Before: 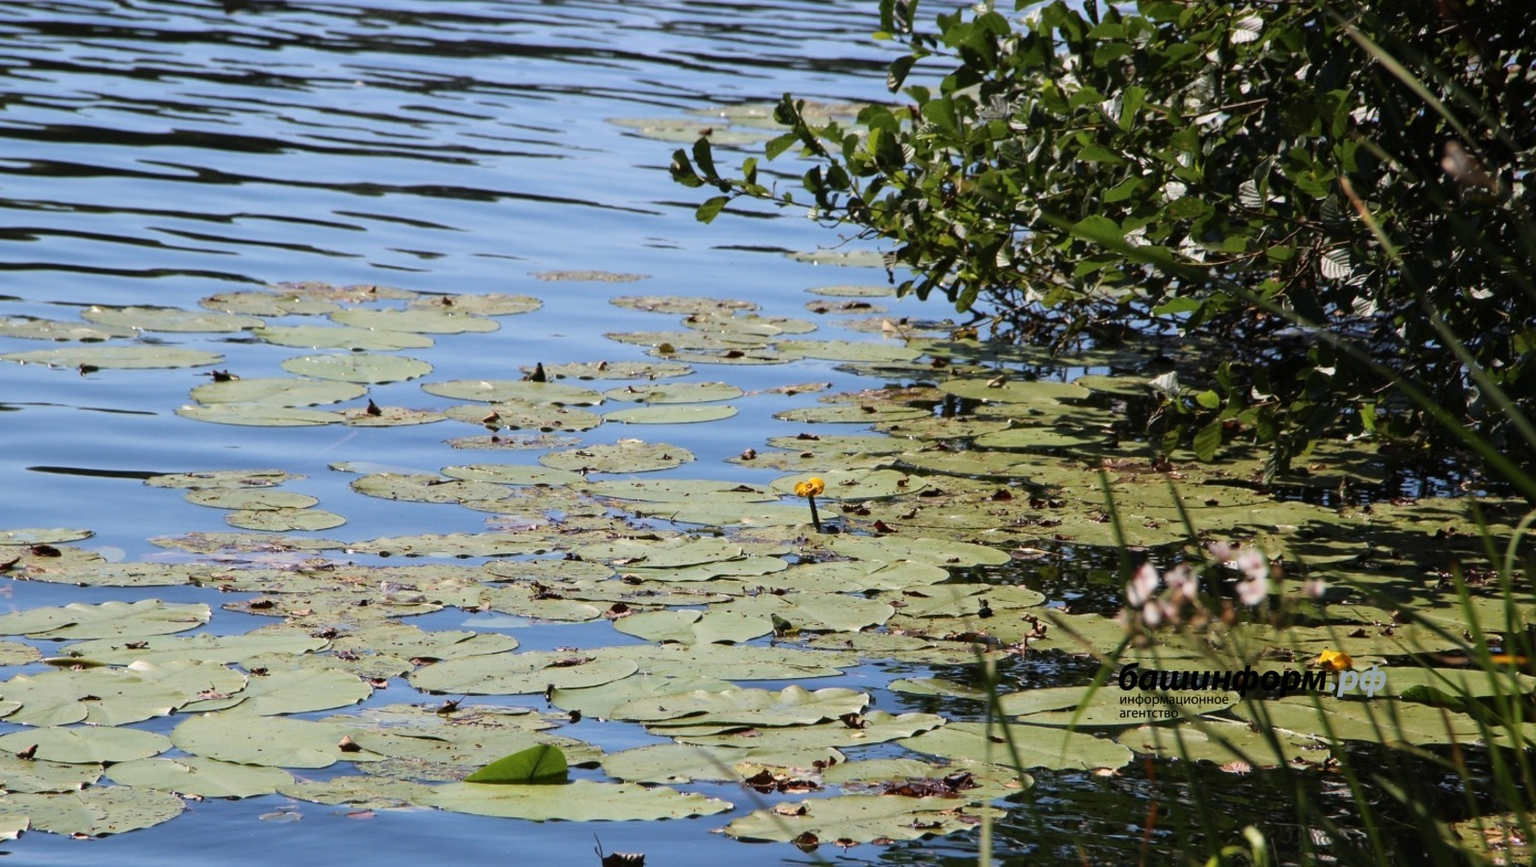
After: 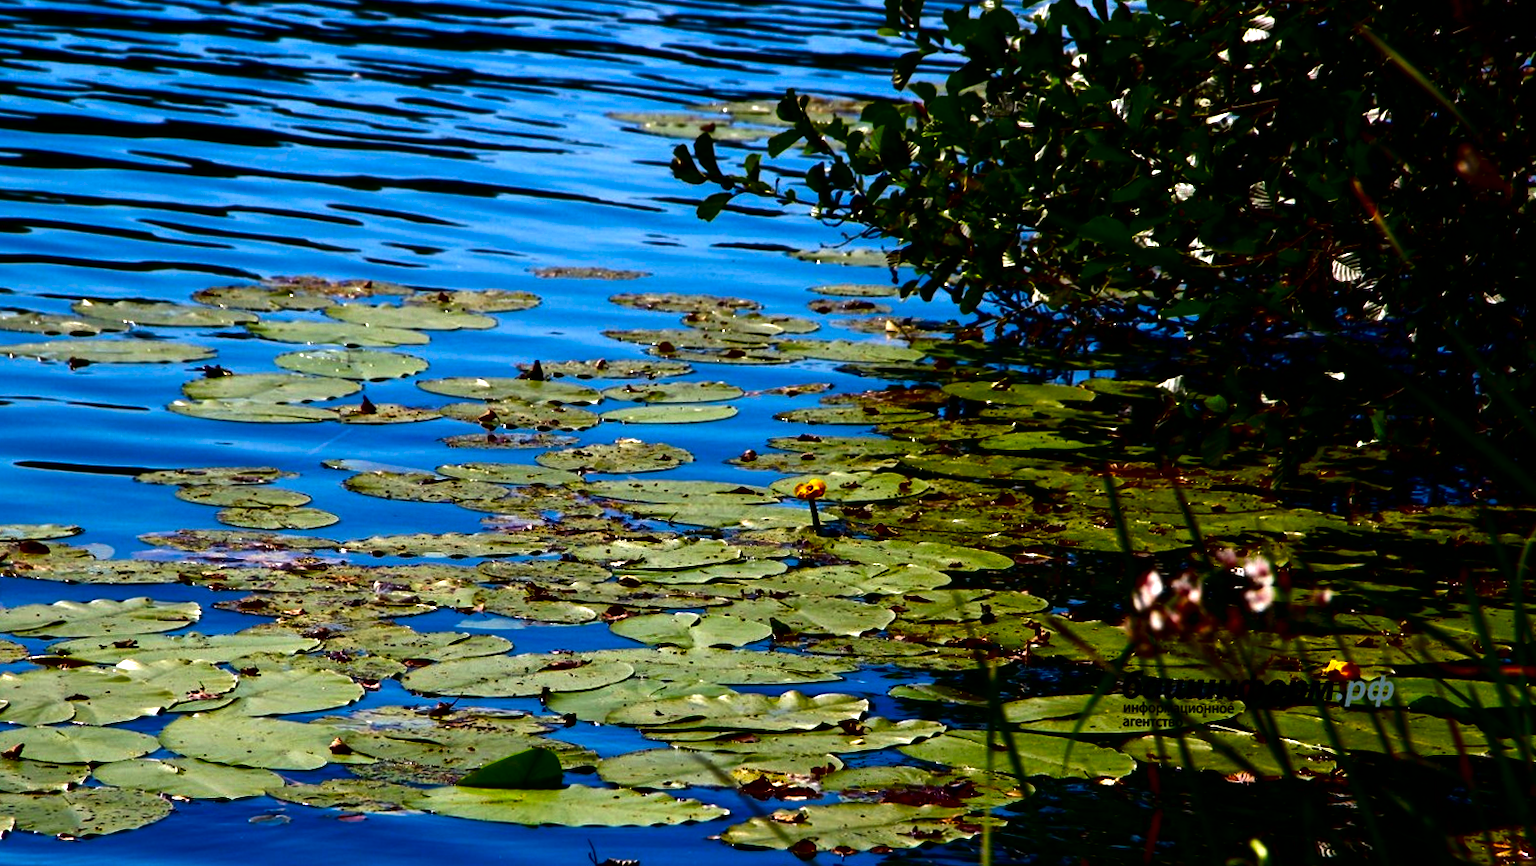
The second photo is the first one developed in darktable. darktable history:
contrast brightness saturation: brightness -1, saturation 1
tone equalizer: -8 EV -0.75 EV, -7 EV -0.7 EV, -6 EV -0.6 EV, -5 EV -0.4 EV, -3 EV 0.4 EV, -2 EV 0.6 EV, -1 EV 0.7 EV, +0 EV 0.75 EV, edges refinement/feathering 500, mask exposure compensation -1.57 EV, preserve details no
exposure: black level correction 0, compensate exposure bias true, compensate highlight preservation false
crop and rotate: angle -0.5°
